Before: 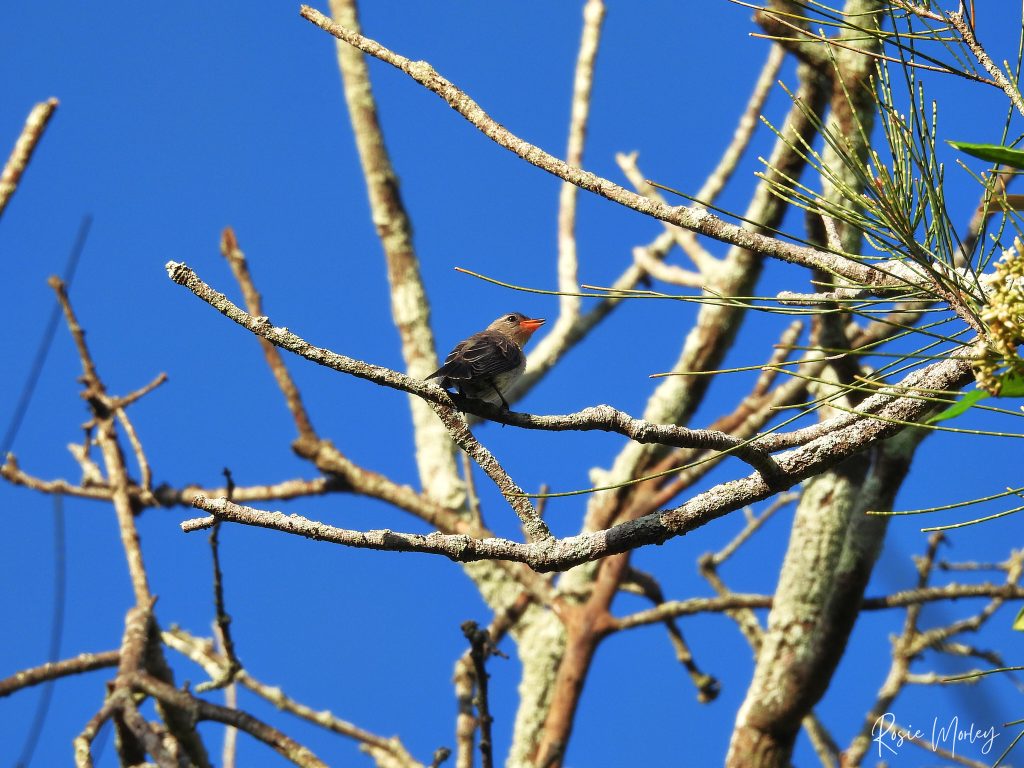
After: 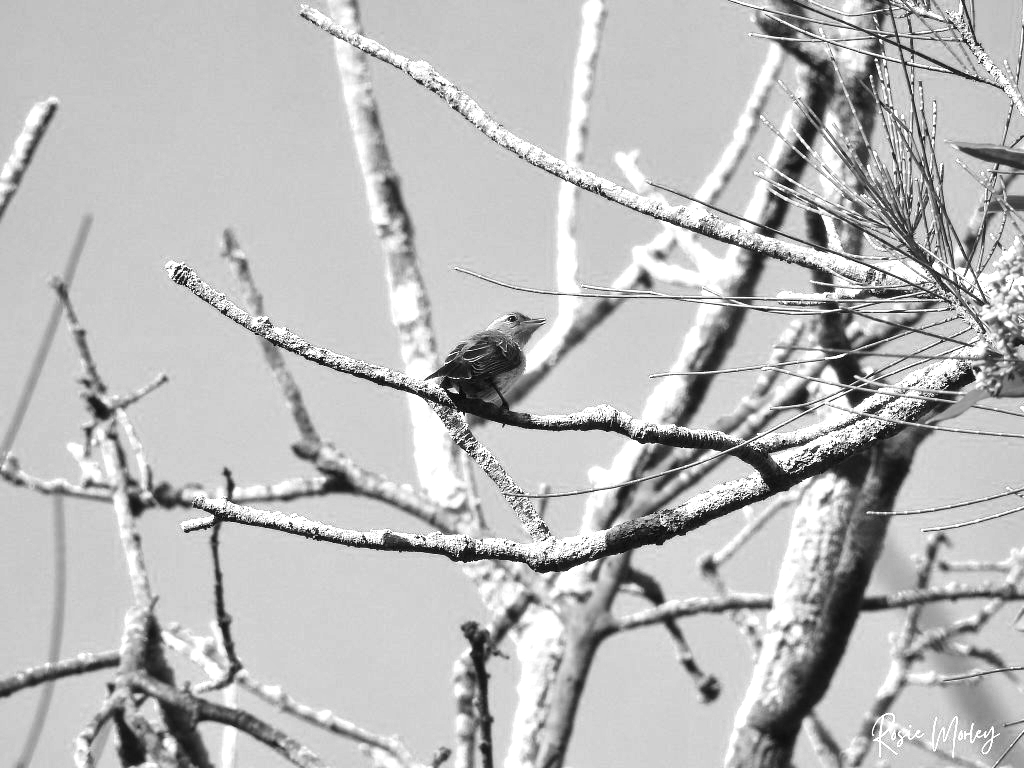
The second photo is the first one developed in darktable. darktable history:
monochrome: on, module defaults
color zones: curves: ch0 [(0, 0.299) (0.25, 0.383) (0.456, 0.352) (0.736, 0.571)]; ch1 [(0, 0.63) (0.151, 0.568) (0.254, 0.416) (0.47, 0.558) (0.732, 0.37) (0.909, 0.492)]; ch2 [(0.004, 0.604) (0.158, 0.443) (0.257, 0.403) (0.761, 0.468)]
exposure: exposure 1.223 EV, compensate highlight preservation false
contrast brightness saturation: contrast 0.14
